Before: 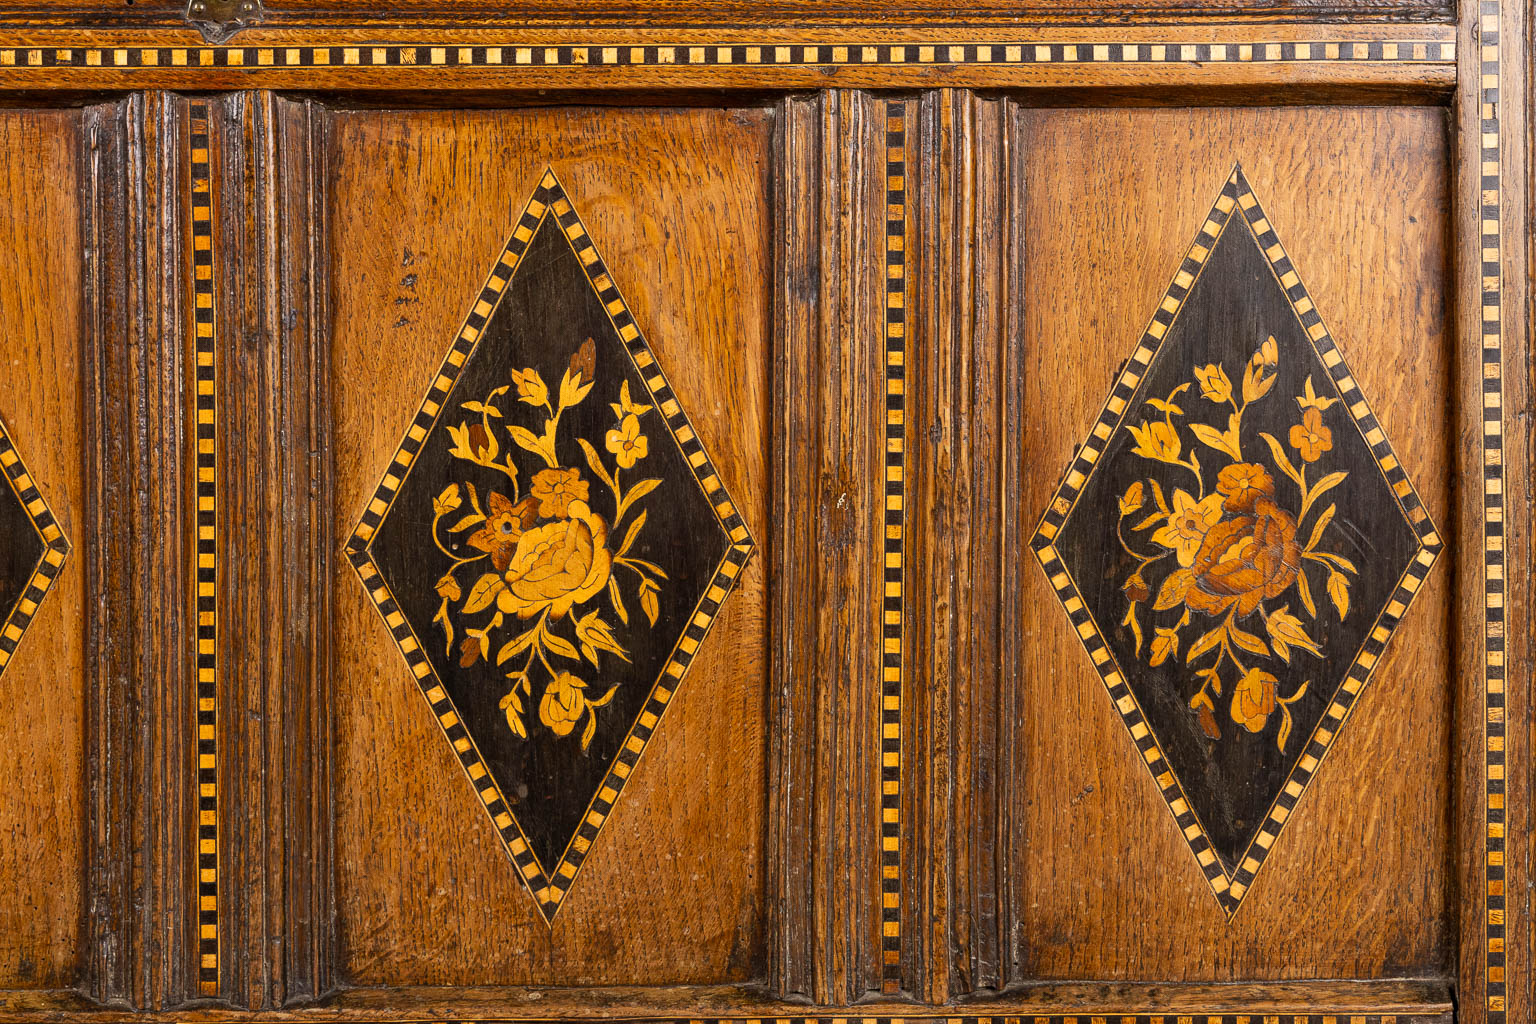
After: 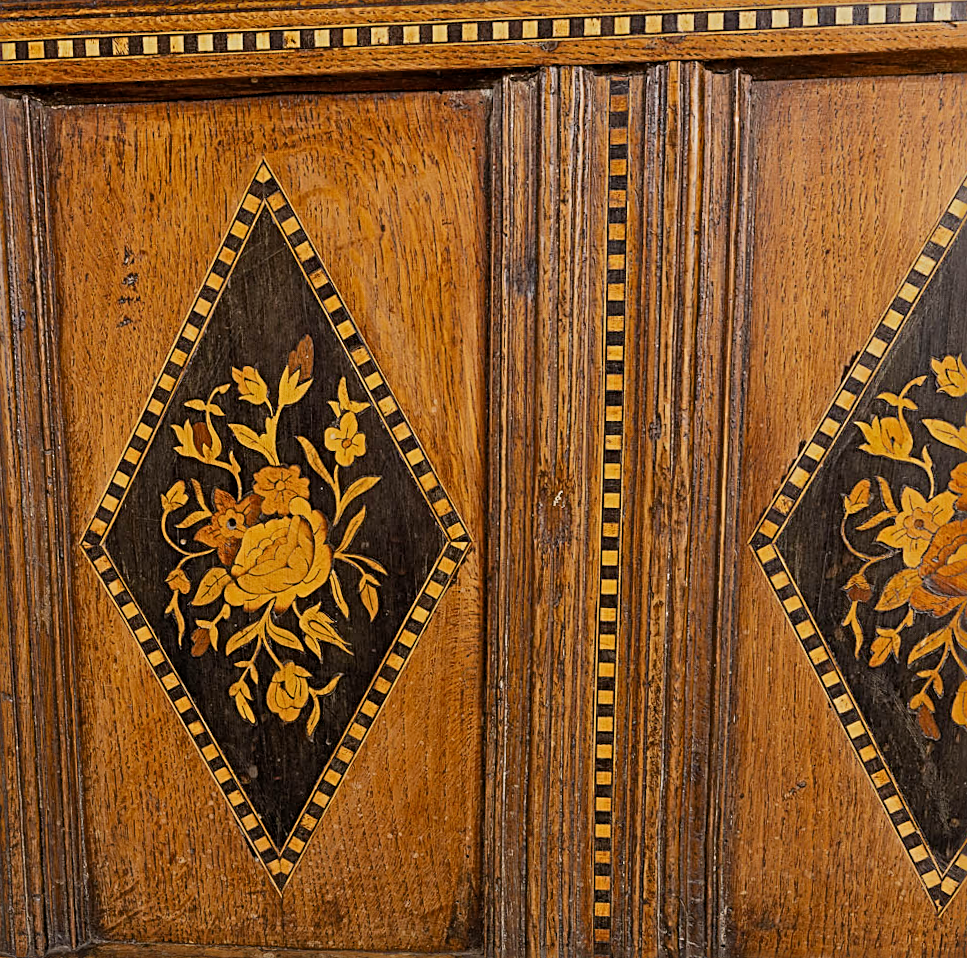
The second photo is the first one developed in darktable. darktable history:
filmic rgb: middle gray luminance 18.42%, black relative exposure -10.5 EV, white relative exposure 3.4 EV, threshold 6 EV, target black luminance 0%, hardness 6.03, latitude 99%, contrast 0.847, shadows ↔ highlights balance 0.505%, add noise in highlights 0, preserve chrominance max RGB, color science v3 (2019), use custom middle-gray values true, iterations of high-quality reconstruction 0, contrast in highlights soft, enable highlight reconstruction true
crop and rotate: left 13.409%, right 19.924%
sharpen: radius 2.817, amount 0.715
rotate and perspective: rotation 0.062°, lens shift (vertical) 0.115, lens shift (horizontal) -0.133, crop left 0.047, crop right 0.94, crop top 0.061, crop bottom 0.94
